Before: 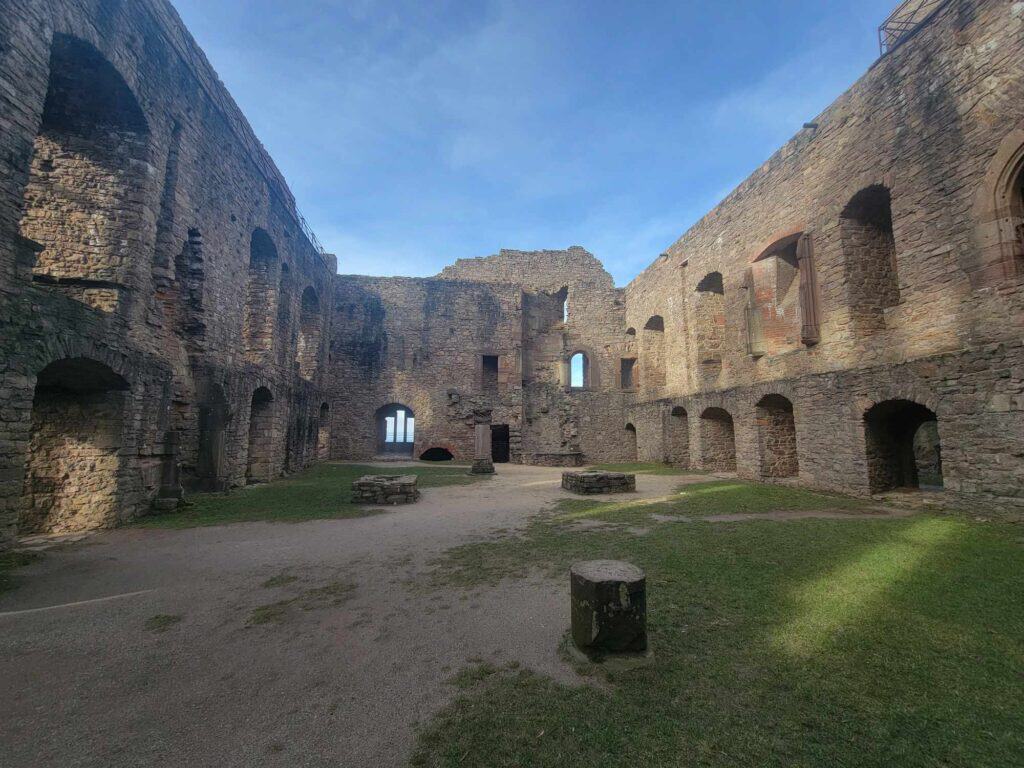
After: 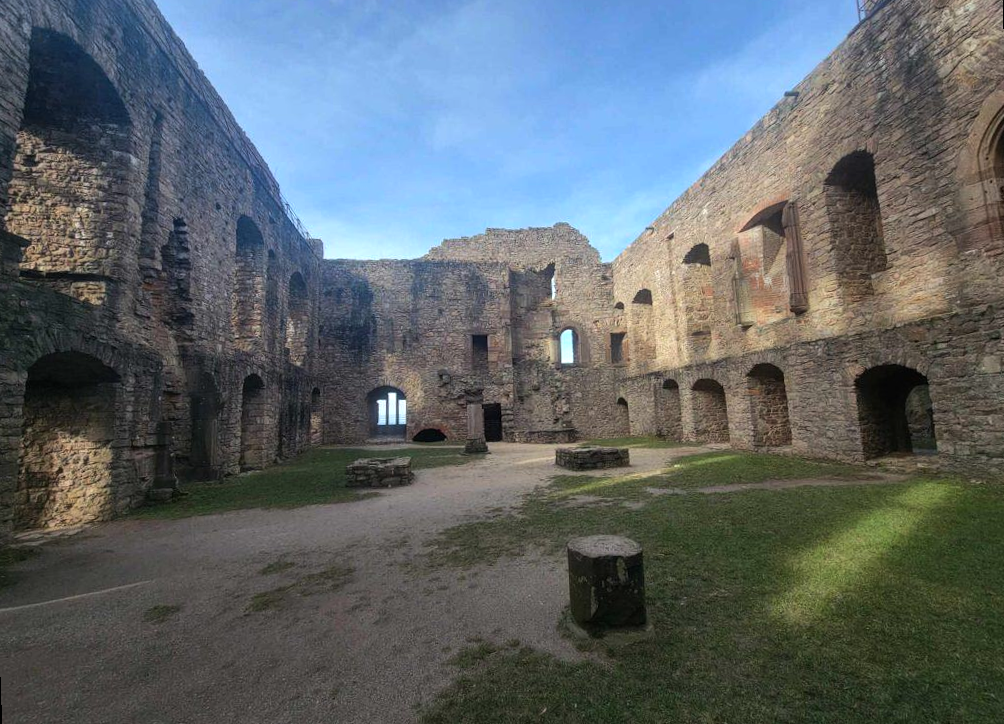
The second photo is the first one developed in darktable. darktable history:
rotate and perspective: rotation -2°, crop left 0.022, crop right 0.978, crop top 0.049, crop bottom 0.951
tone equalizer: -8 EV -0.417 EV, -7 EV -0.389 EV, -6 EV -0.333 EV, -5 EV -0.222 EV, -3 EV 0.222 EV, -2 EV 0.333 EV, -1 EV 0.389 EV, +0 EV 0.417 EV, edges refinement/feathering 500, mask exposure compensation -1.57 EV, preserve details no
